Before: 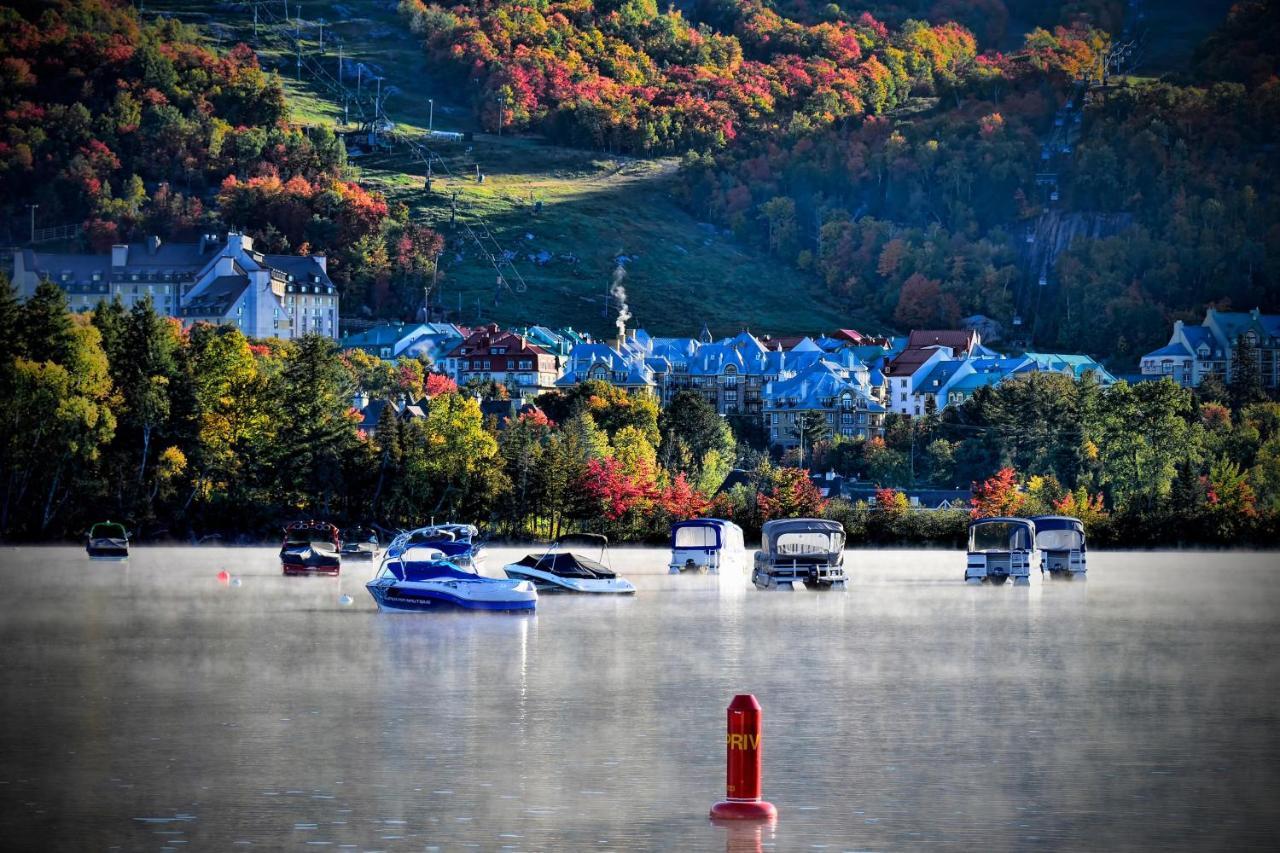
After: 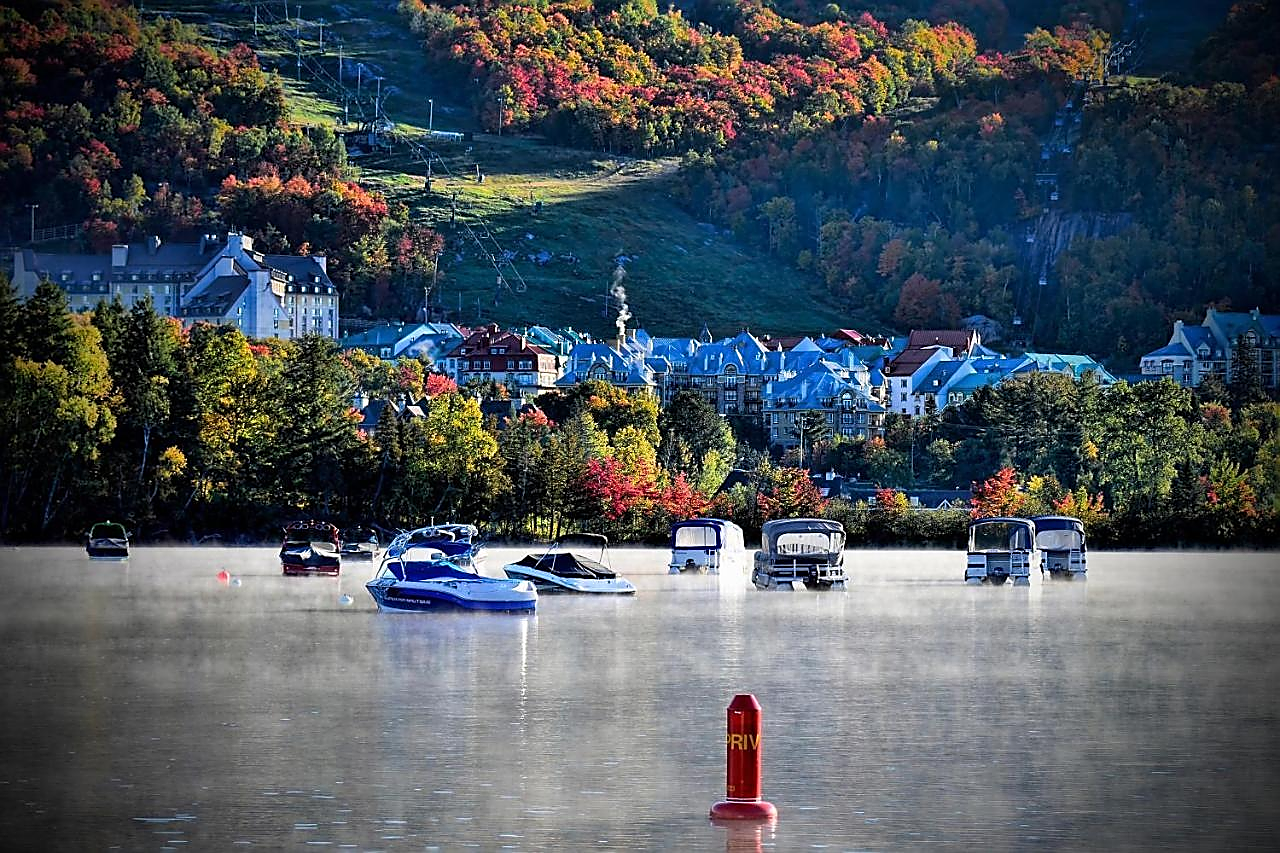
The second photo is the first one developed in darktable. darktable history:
tone equalizer: on, module defaults
sharpen: radius 1.4, amount 1.25, threshold 0.7
